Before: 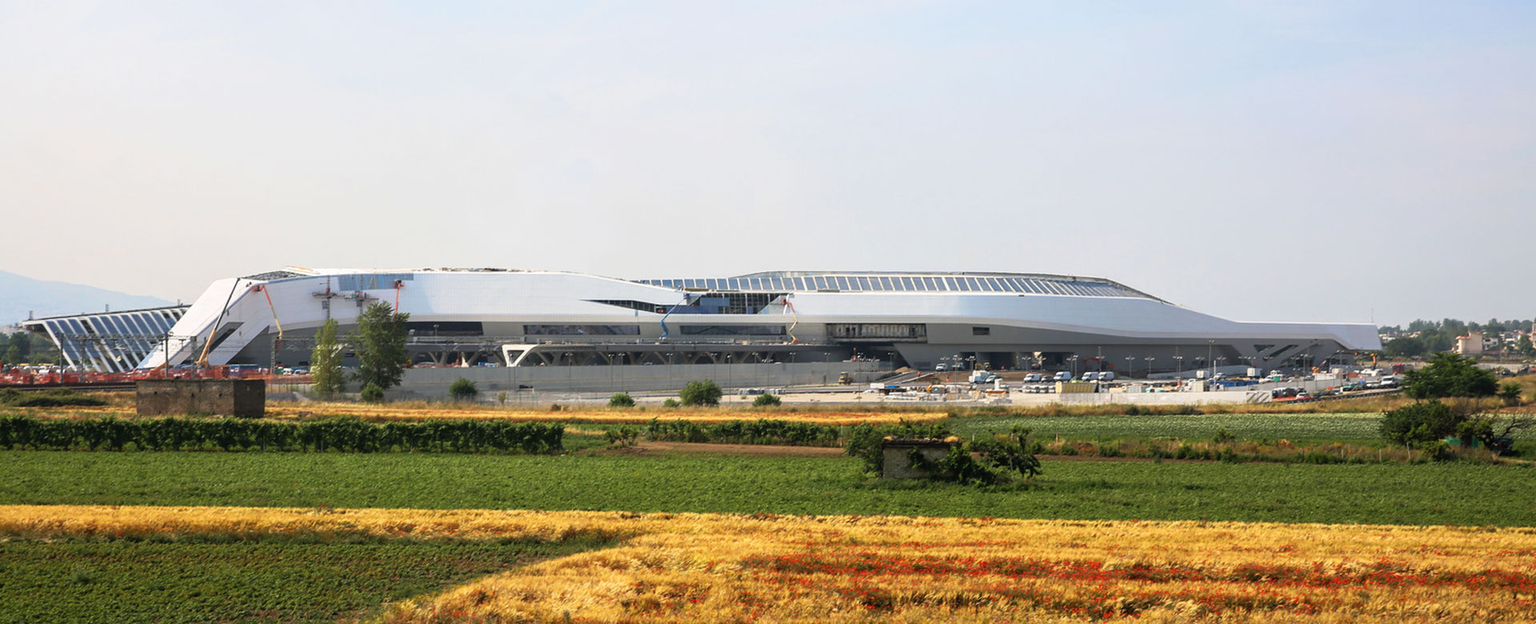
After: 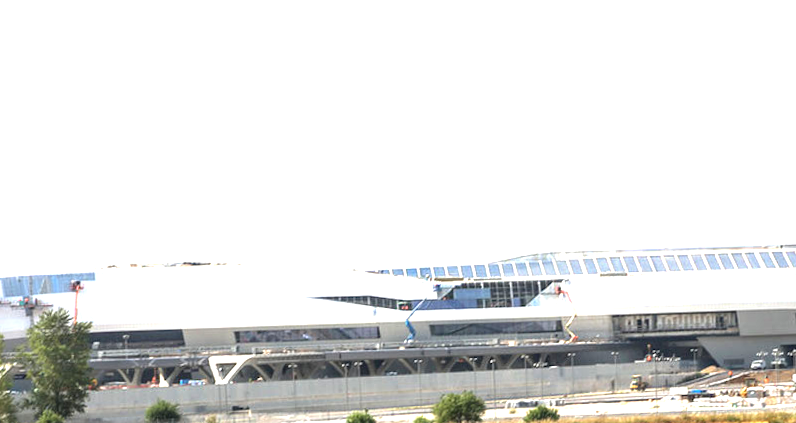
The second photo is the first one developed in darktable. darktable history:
crop: left 20.248%, top 10.86%, right 35.675%, bottom 34.321%
exposure: black level correction 0, exposure 1.2 EV, compensate exposure bias true, compensate highlight preservation false
white balance: red 1, blue 1
rotate and perspective: rotation -2.12°, lens shift (vertical) 0.009, lens shift (horizontal) -0.008, automatic cropping original format, crop left 0.036, crop right 0.964, crop top 0.05, crop bottom 0.959
local contrast: detail 130%
